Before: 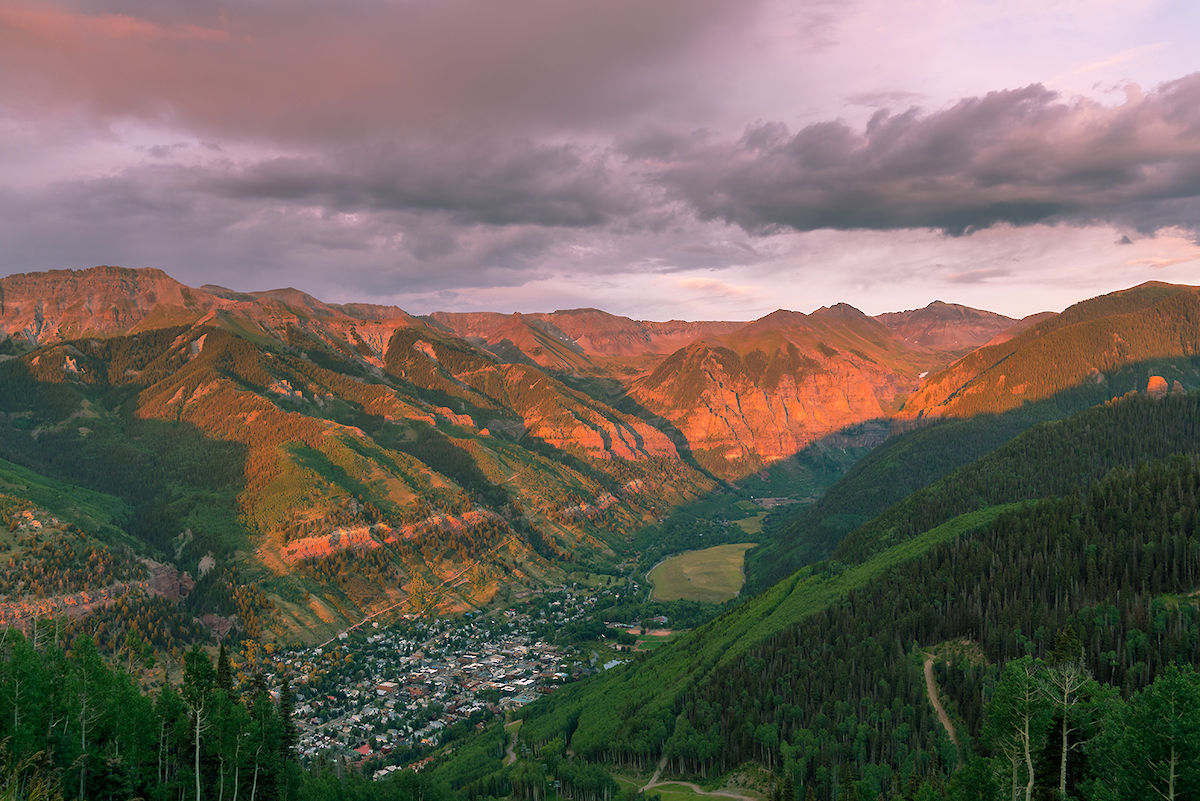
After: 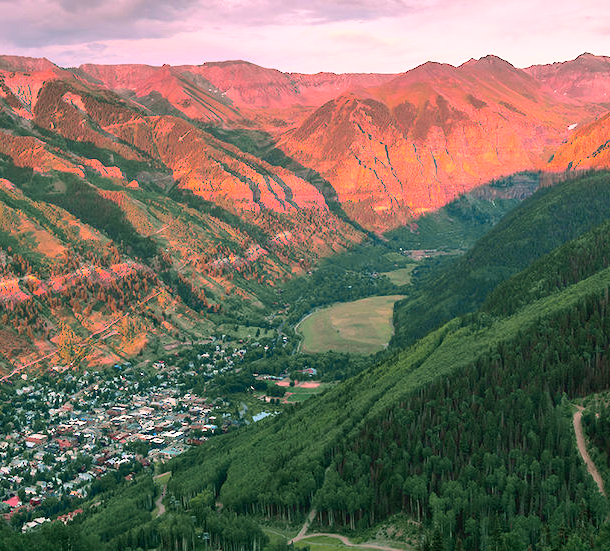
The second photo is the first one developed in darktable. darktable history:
tone curve: curves: ch0 [(0, 0.021) (0.059, 0.053) (0.197, 0.191) (0.32, 0.311) (0.495, 0.505) (0.725, 0.731) (0.89, 0.919) (1, 1)]; ch1 [(0, 0) (0.094, 0.081) (0.285, 0.299) (0.401, 0.424) (0.453, 0.439) (0.495, 0.496) (0.54, 0.55) (0.615, 0.637) (0.657, 0.683) (1, 1)]; ch2 [(0, 0) (0.257, 0.217) (0.43, 0.421) (0.498, 0.507) (0.547, 0.539) (0.595, 0.56) (0.644, 0.599) (1, 1)], color space Lab, independent channels, preserve colors none
contrast brightness saturation: contrast 0.202, brightness 0.169, saturation 0.229
crop and rotate: left 29.32%, top 31.164%, right 19.81%
exposure: exposure 0.245 EV, compensate exposure bias true, compensate highlight preservation false
